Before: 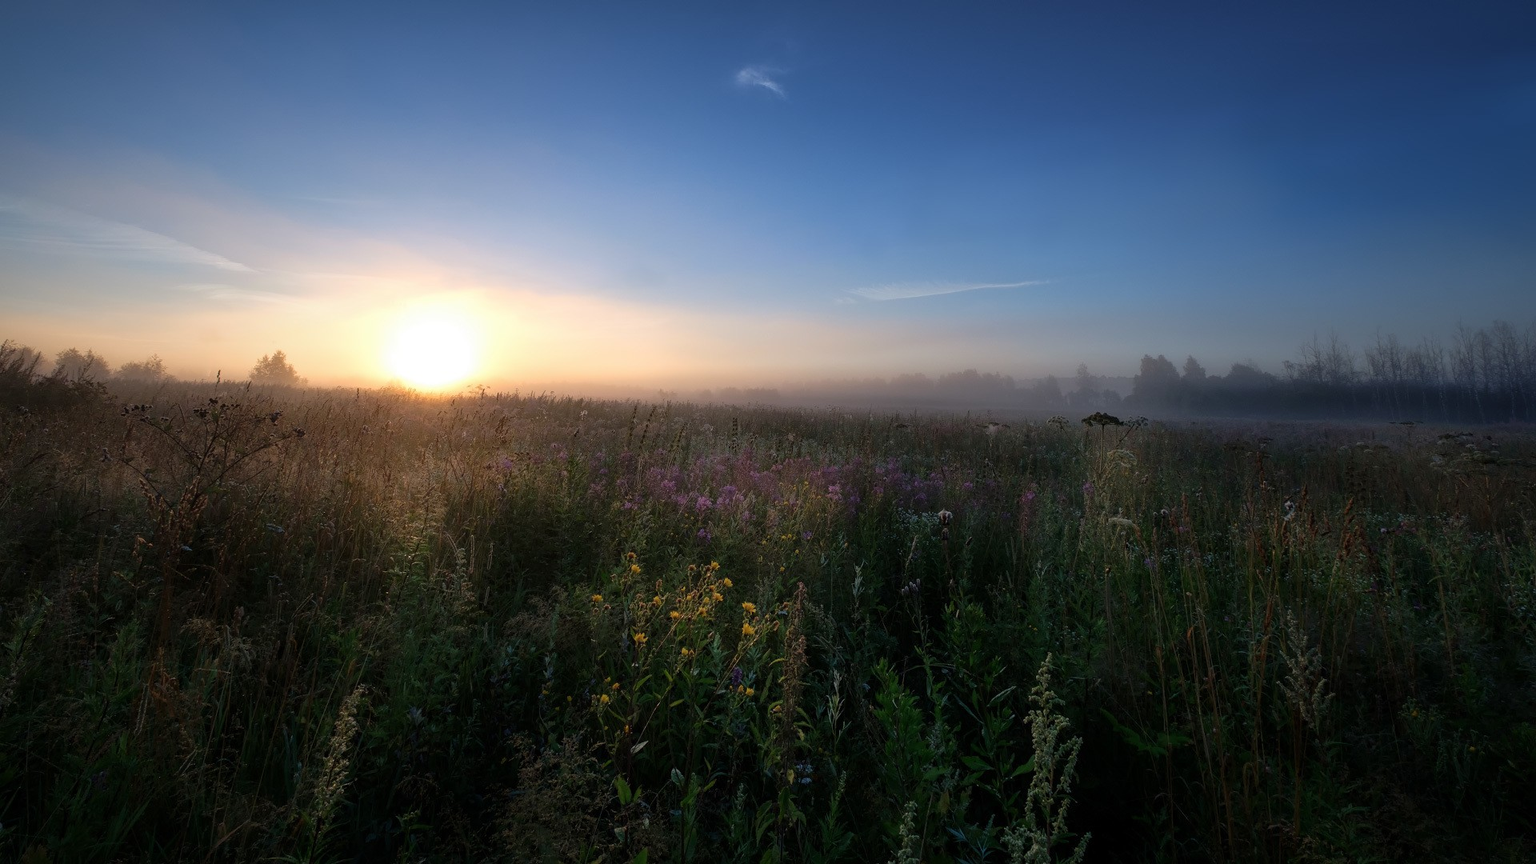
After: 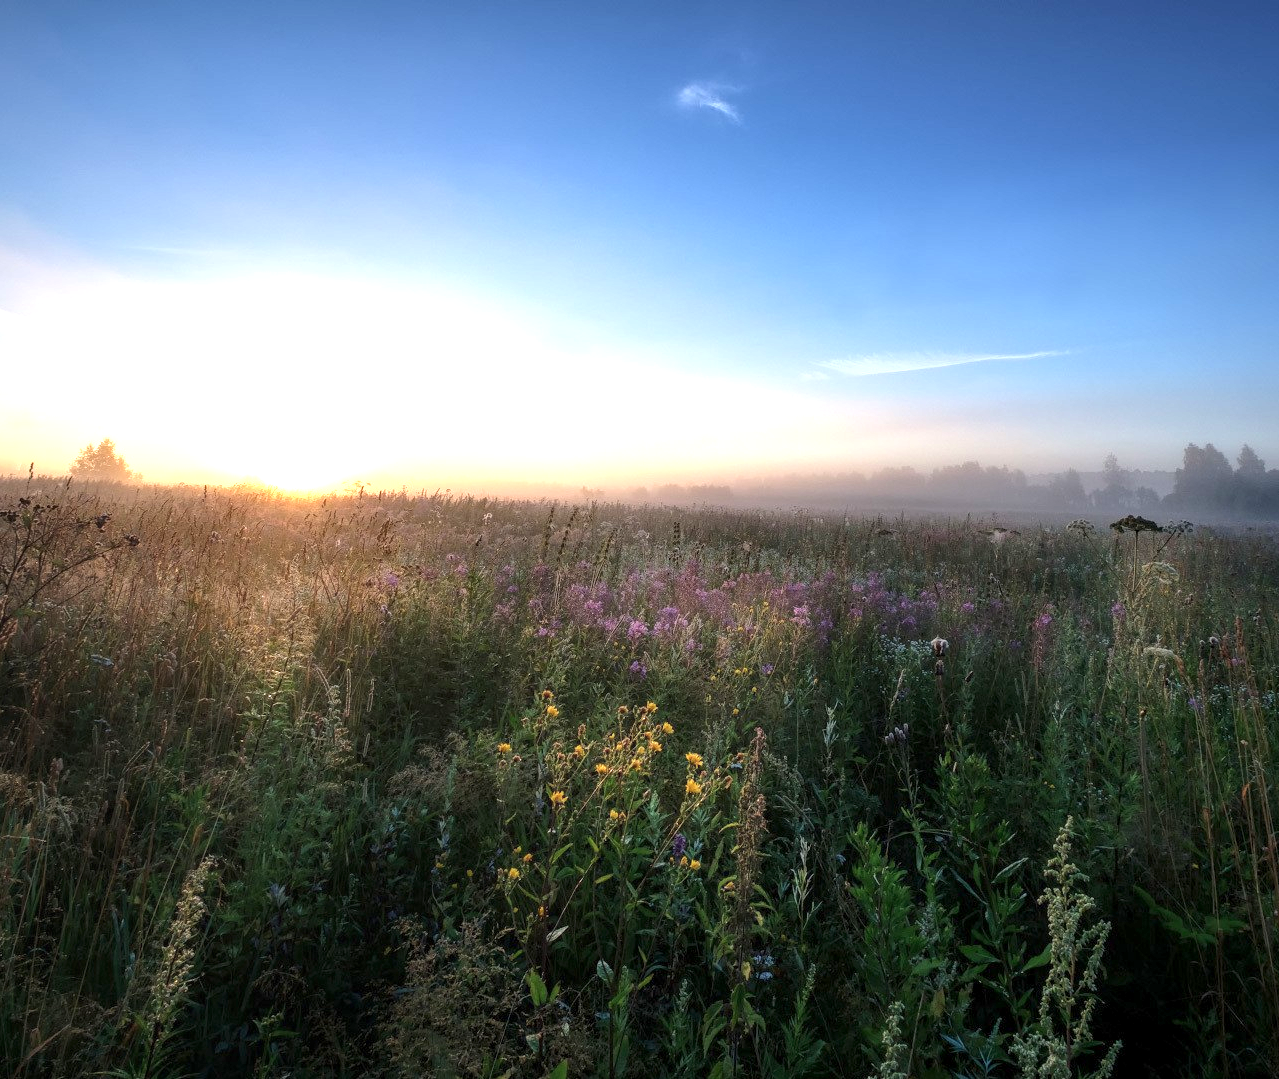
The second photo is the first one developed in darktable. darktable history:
local contrast: on, module defaults
crop and rotate: left 12.648%, right 20.685%
exposure: black level correction 0, exposure 1.2 EV, compensate exposure bias true, compensate highlight preservation false
